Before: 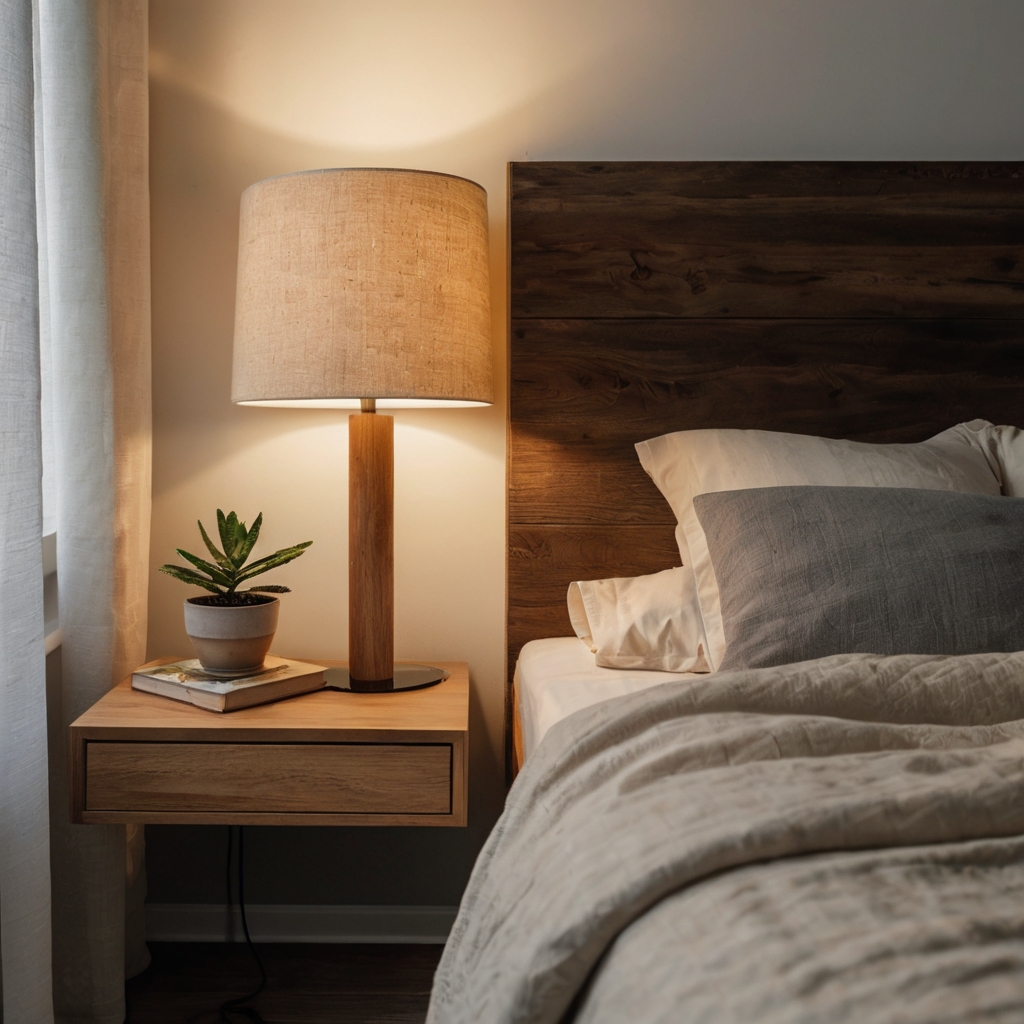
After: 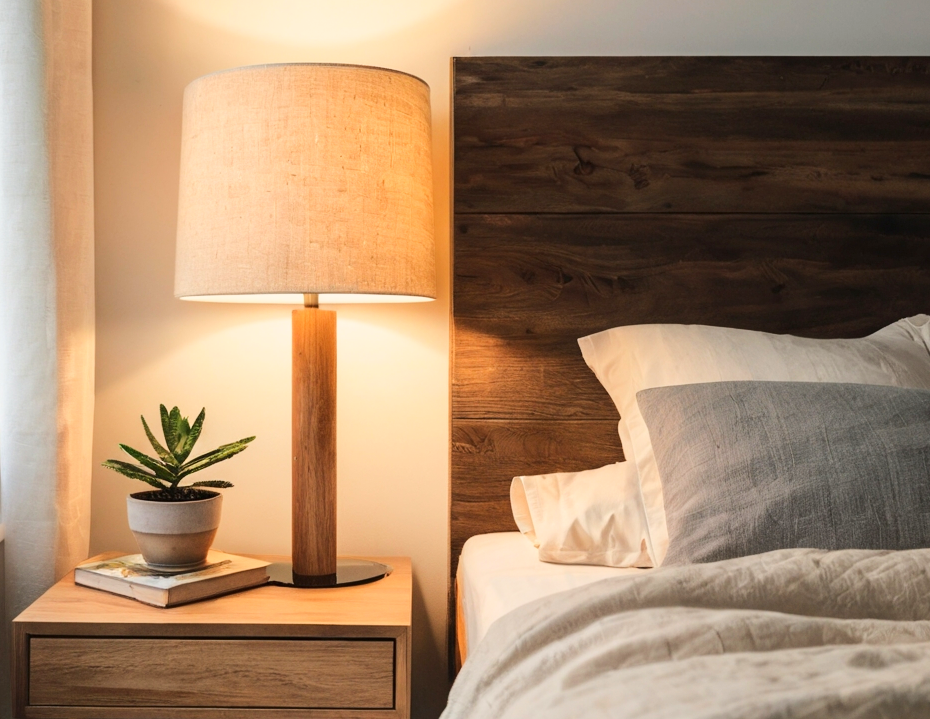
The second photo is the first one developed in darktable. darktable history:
base curve: curves: ch0 [(0, 0) (0.025, 0.046) (0.112, 0.277) (0.467, 0.74) (0.814, 0.929) (1, 0.942)]
crop: left 5.596%, top 10.314%, right 3.534%, bottom 19.395%
